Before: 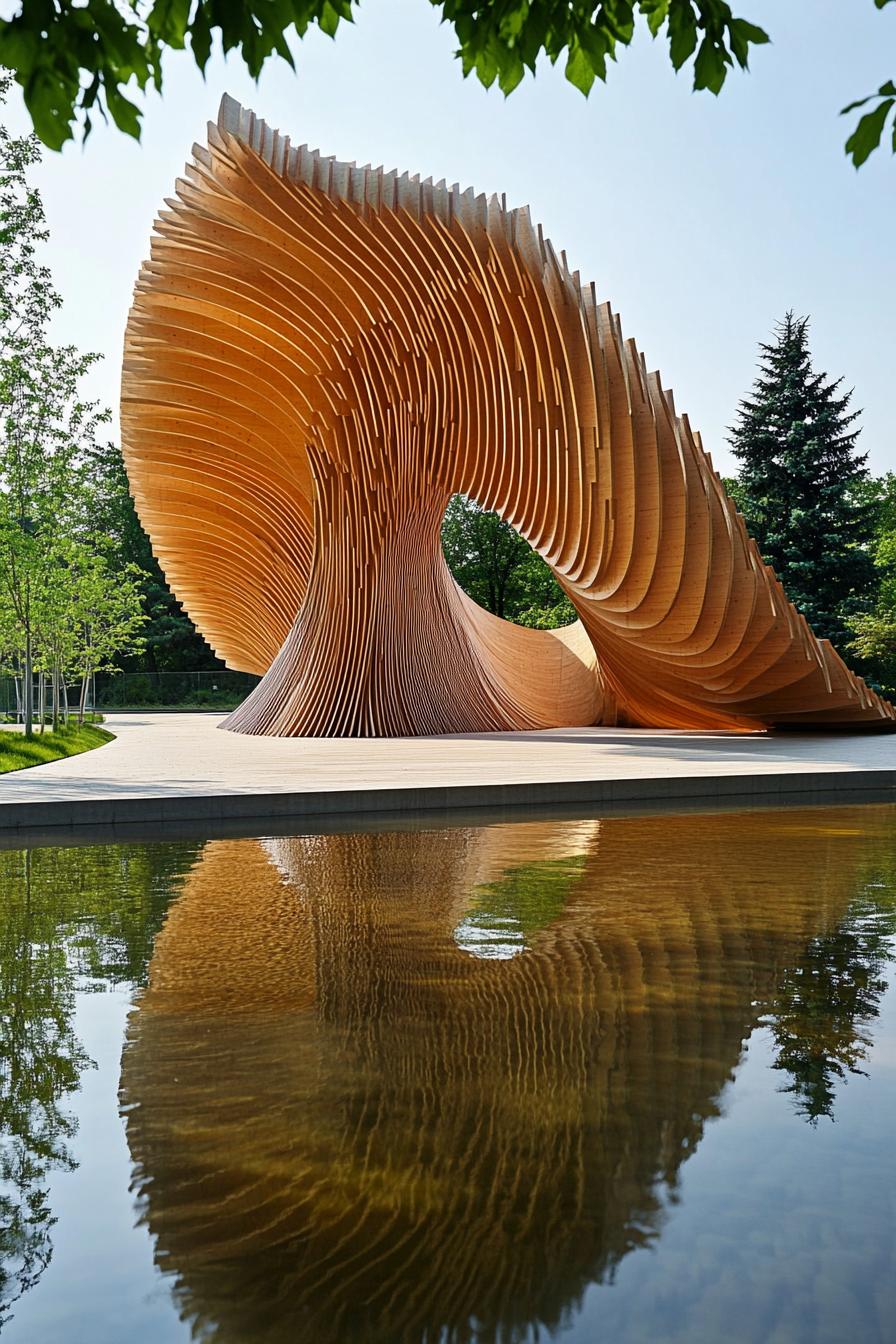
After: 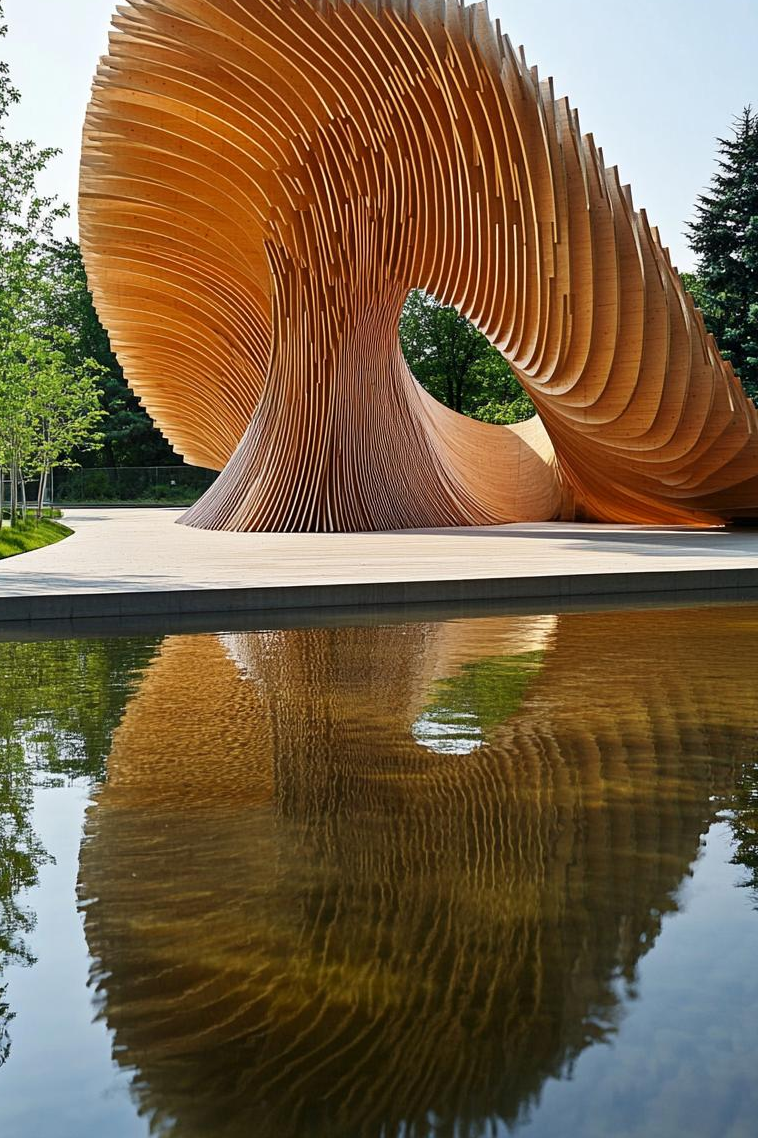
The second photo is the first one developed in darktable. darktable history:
crop and rotate: left 4.713%, top 15.269%, right 10.683%
